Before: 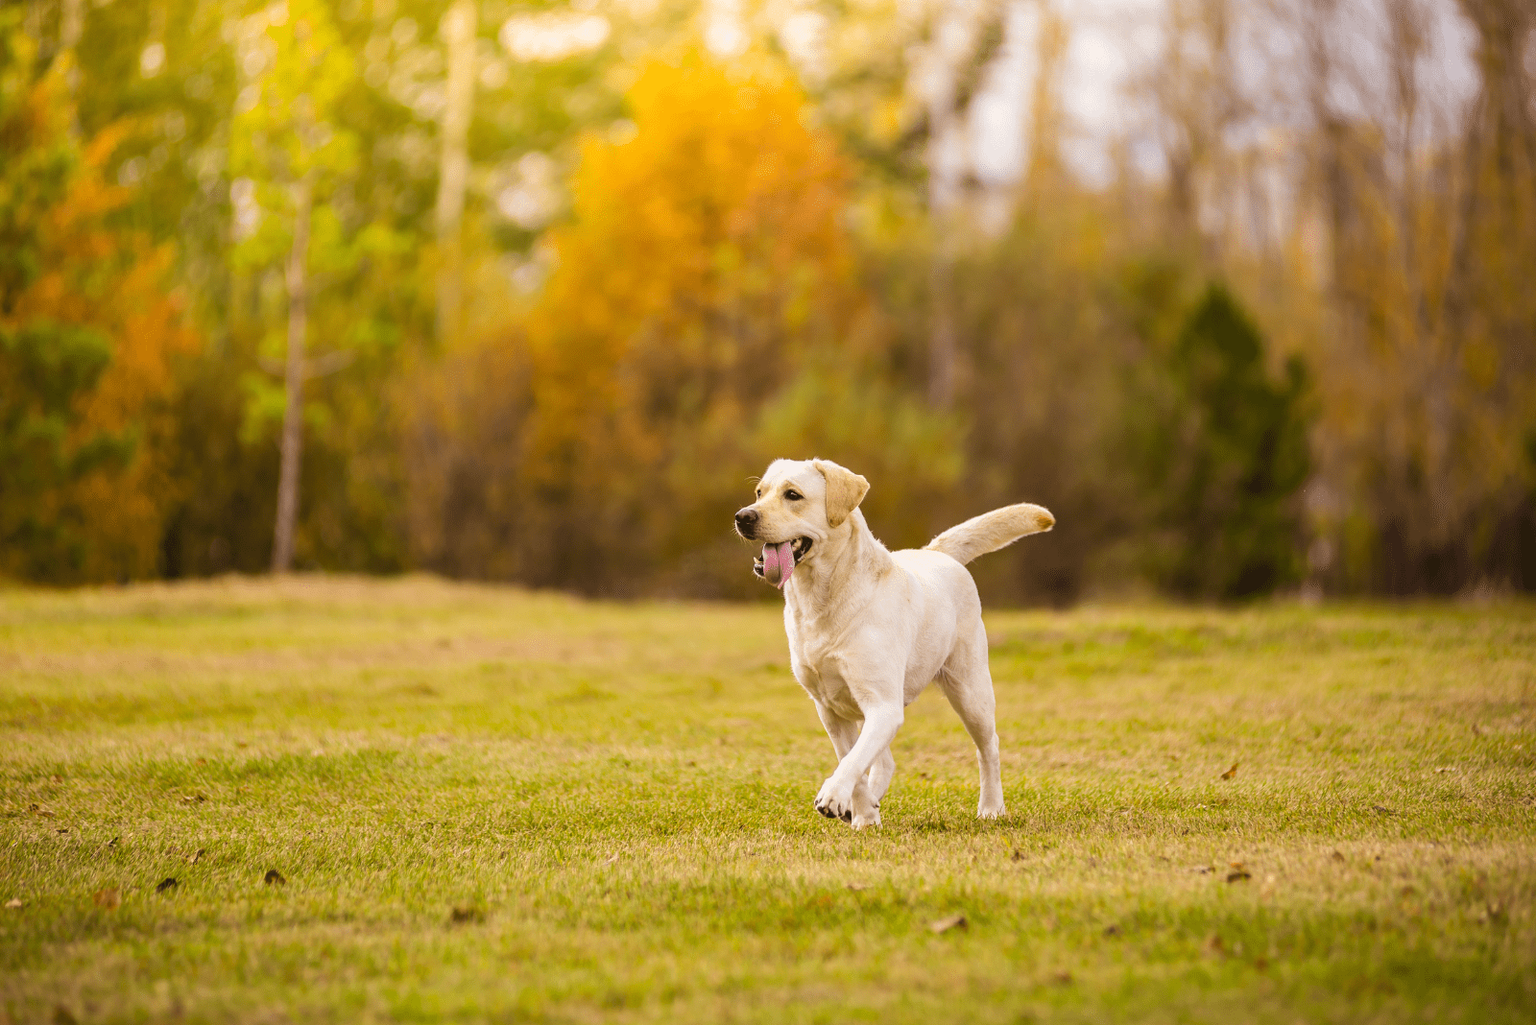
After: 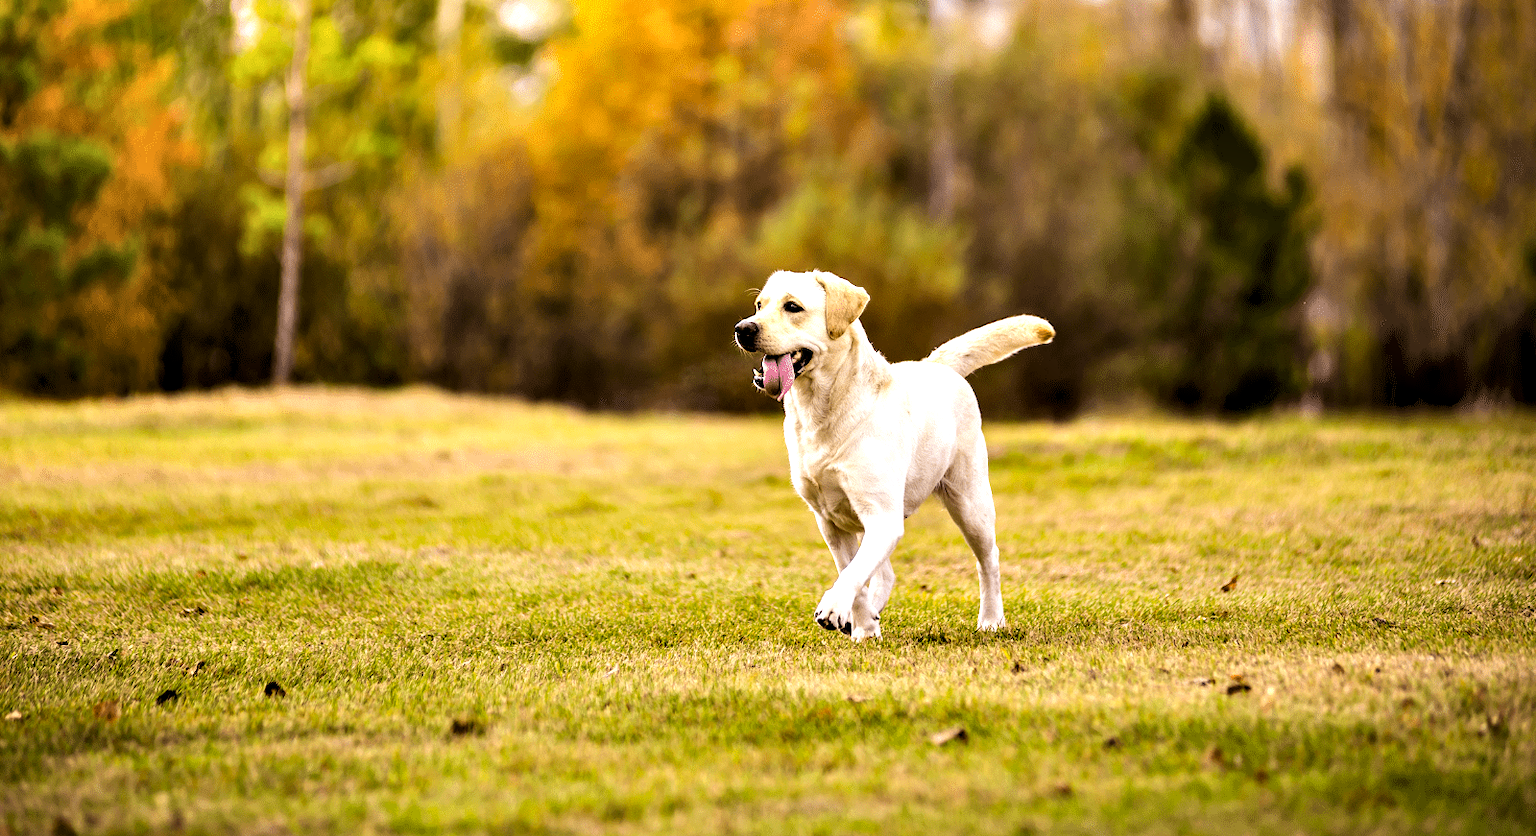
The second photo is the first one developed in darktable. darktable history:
contrast equalizer: octaves 7, y [[0.6 ×6], [0.55 ×6], [0 ×6], [0 ×6], [0 ×6]]
crop and rotate: top 18.409%
levels: levels [0.026, 0.507, 0.987]
tone equalizer: -8 EV -0.419 EV, -7 EV -0.416 EV, -6 EV -0.336 EV, -5 EV -0.257 EV, -3 EV 0.202 EV, -2 EV 0.328 EV, -1 EV 0.409 EV, +0 EV 0.413 EV, edges refinement/feathering 500, mask exposure compensation -1.57 EV, preserve details no
